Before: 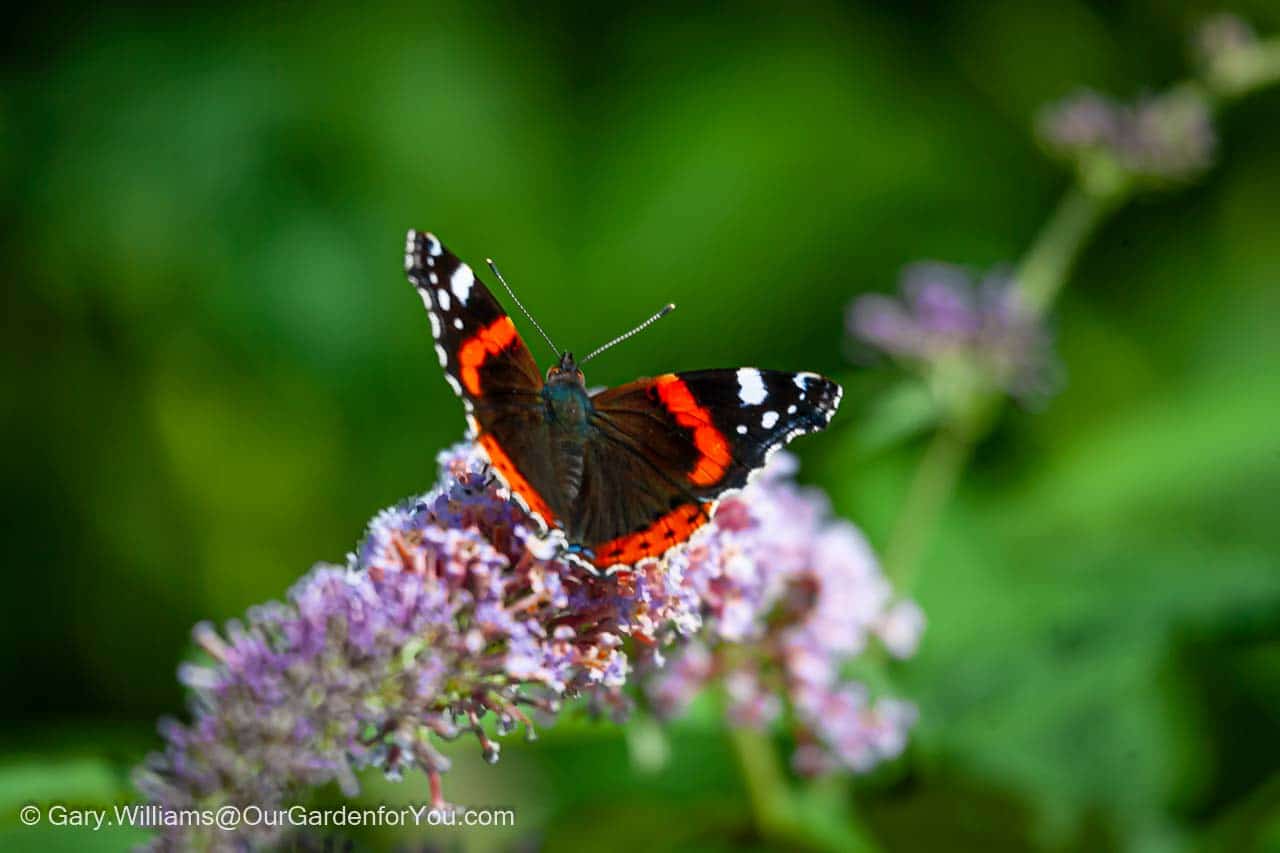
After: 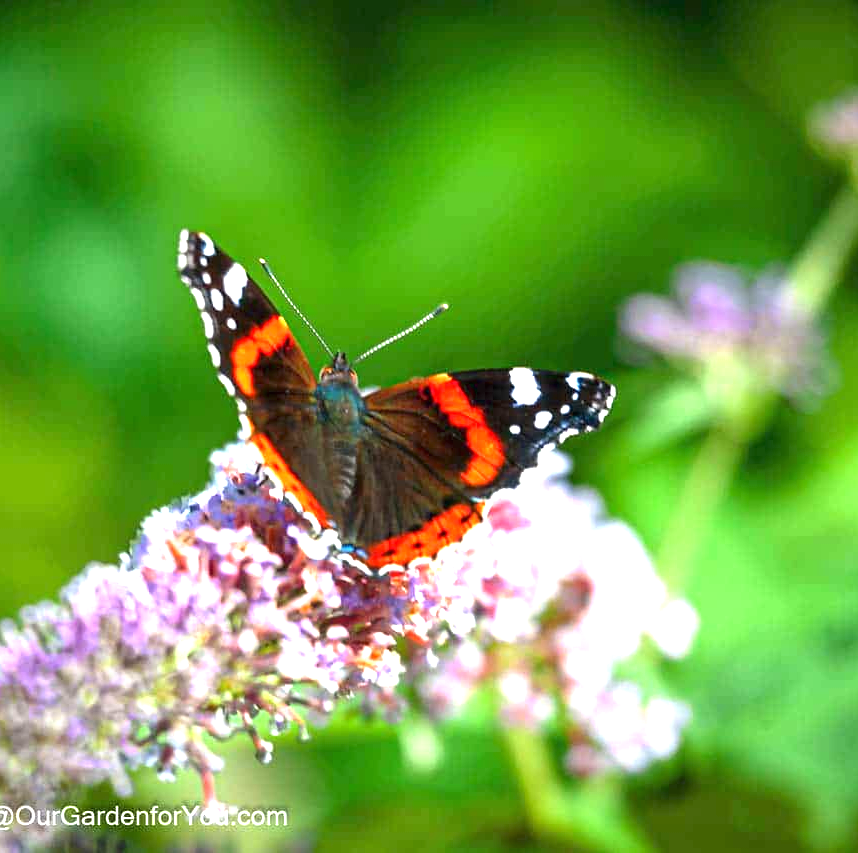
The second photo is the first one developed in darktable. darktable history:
crop and rotate: left 17.806%, right 15.087%
exposure: black level correction 0, exposure 1.497 EV, compensate highlight preservation false
